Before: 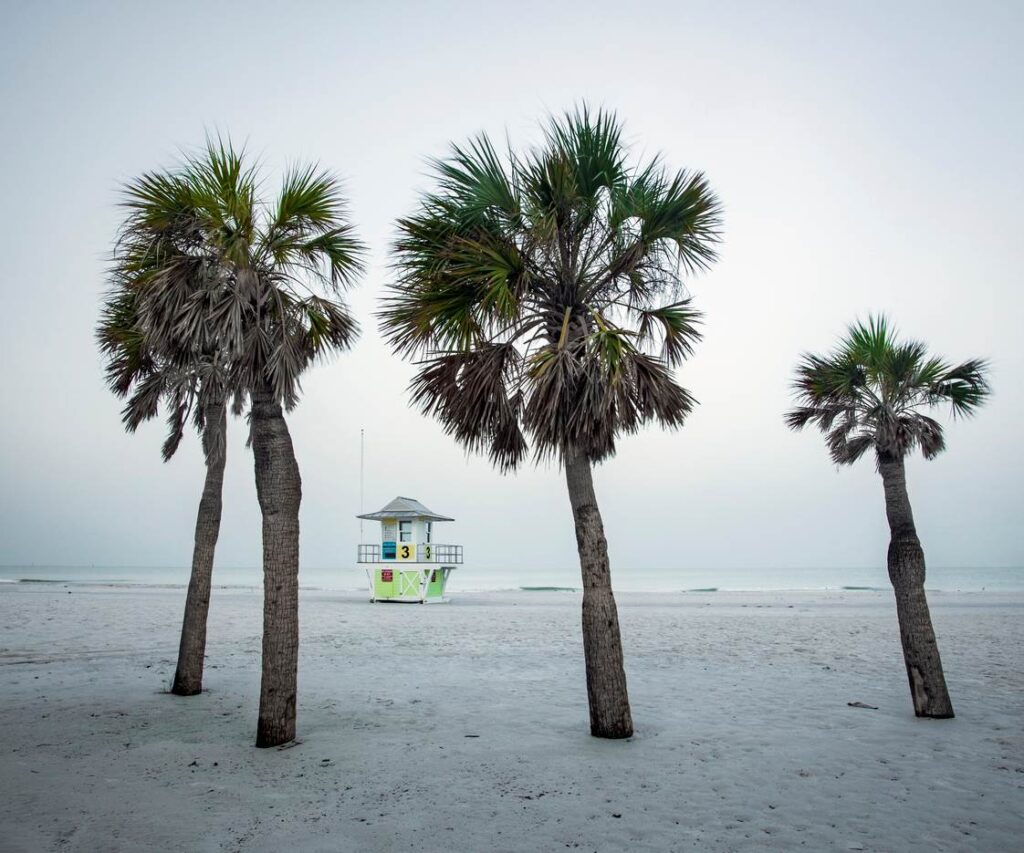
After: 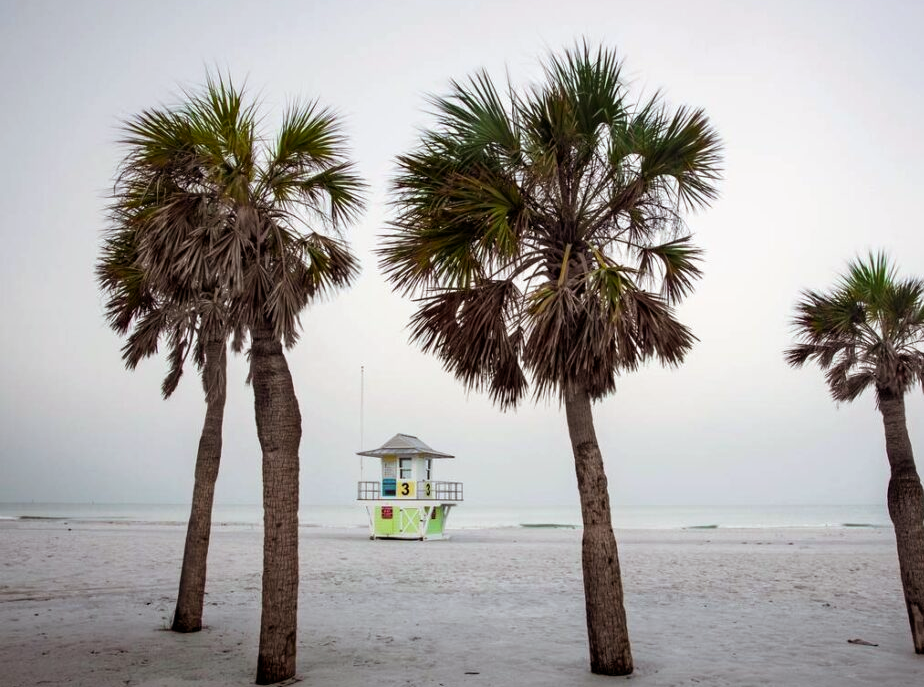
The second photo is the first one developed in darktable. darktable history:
rgb levels: mode RGB, independent channels, levels [[0, 0.5, 1], [0, 0.521, 1], [0, 0.536, 1]]
crop: top 7.49%, right 9.717%, bottom 11.943%
